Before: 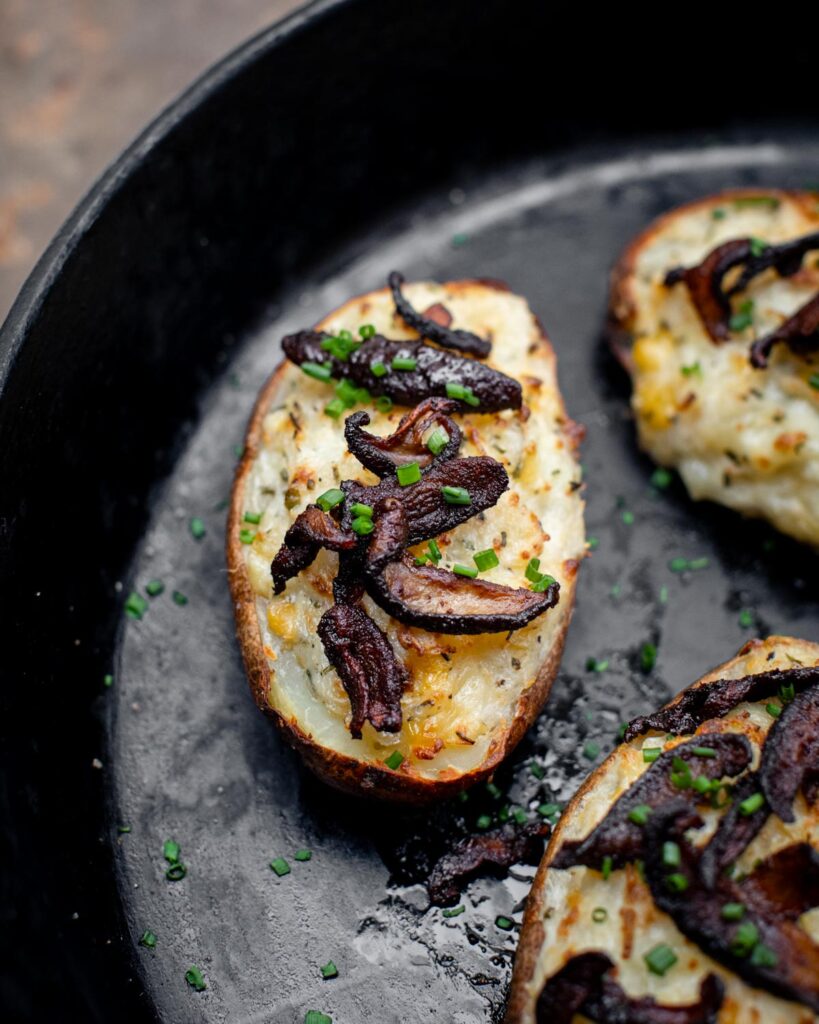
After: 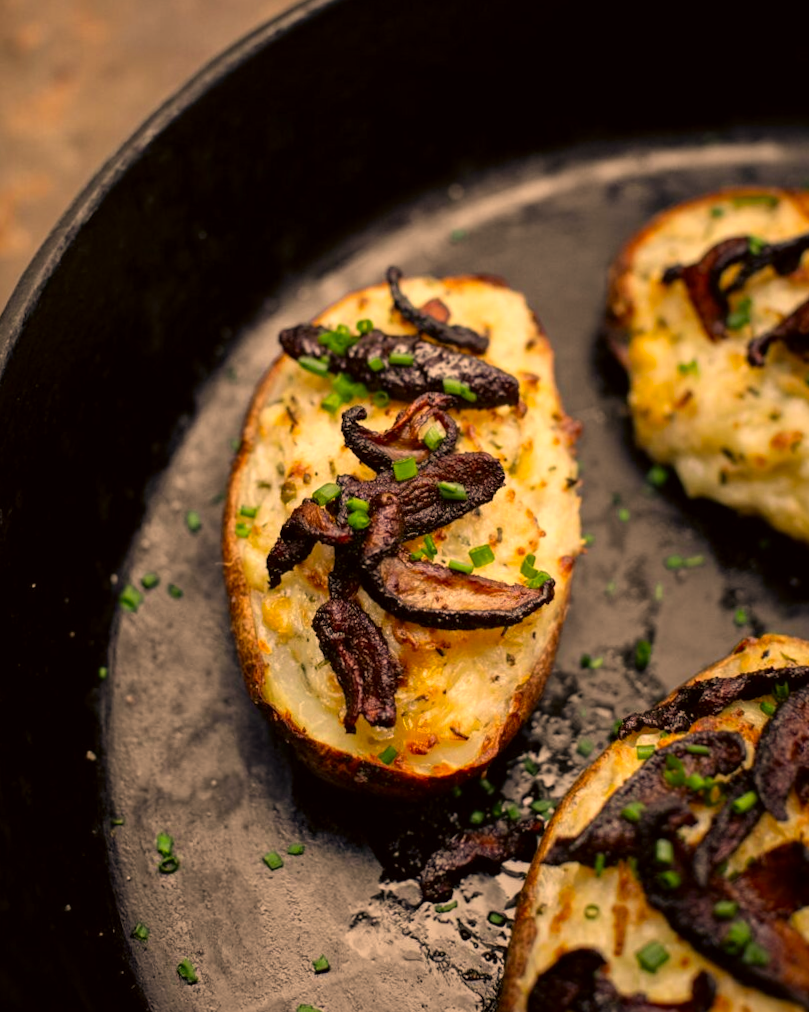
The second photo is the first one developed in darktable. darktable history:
crop and rotate: angle -0.513°
color correction: highlights a* 18.14, highlights b* 36.11, shadows a* 1.24, shadows b* 5.86, saturation 1.03
